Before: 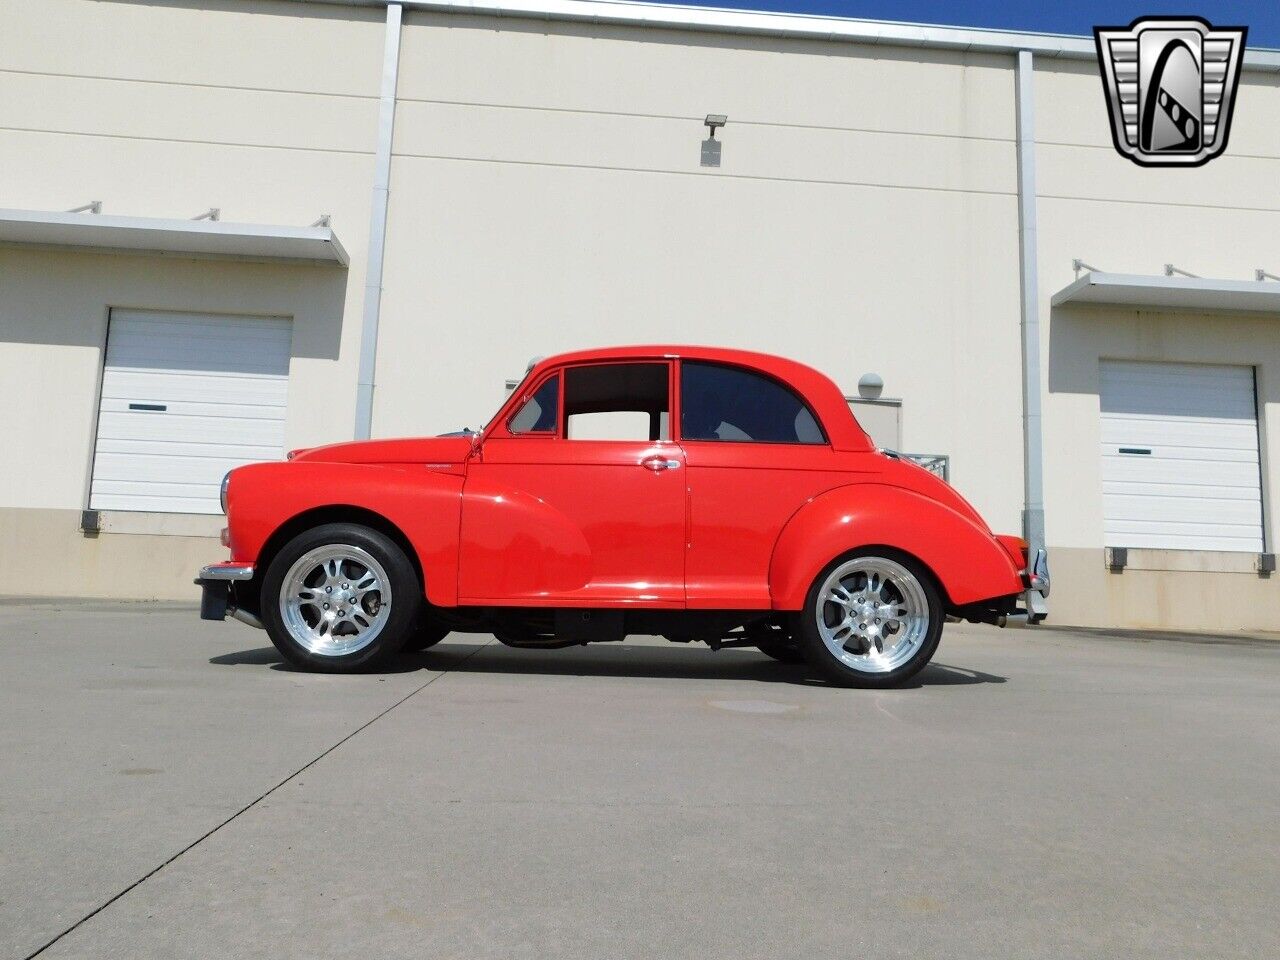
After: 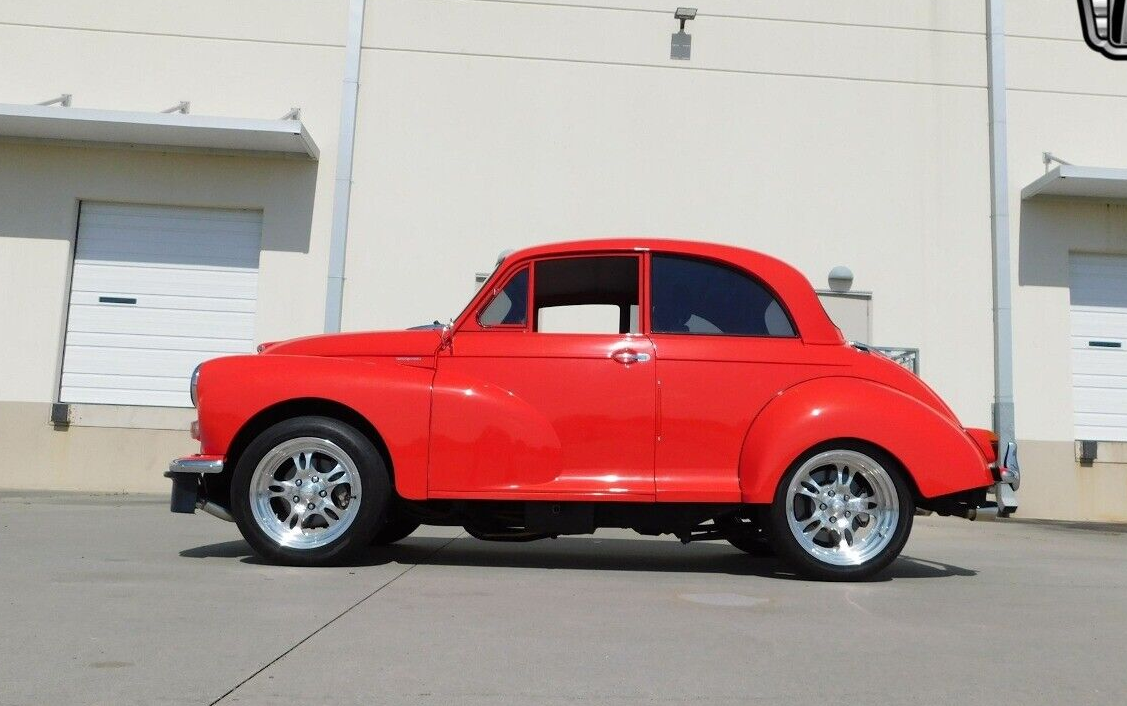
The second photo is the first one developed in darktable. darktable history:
crop and rotate: left 2.409%, top 11.156%, right 9.533%, bottom 15.271%
